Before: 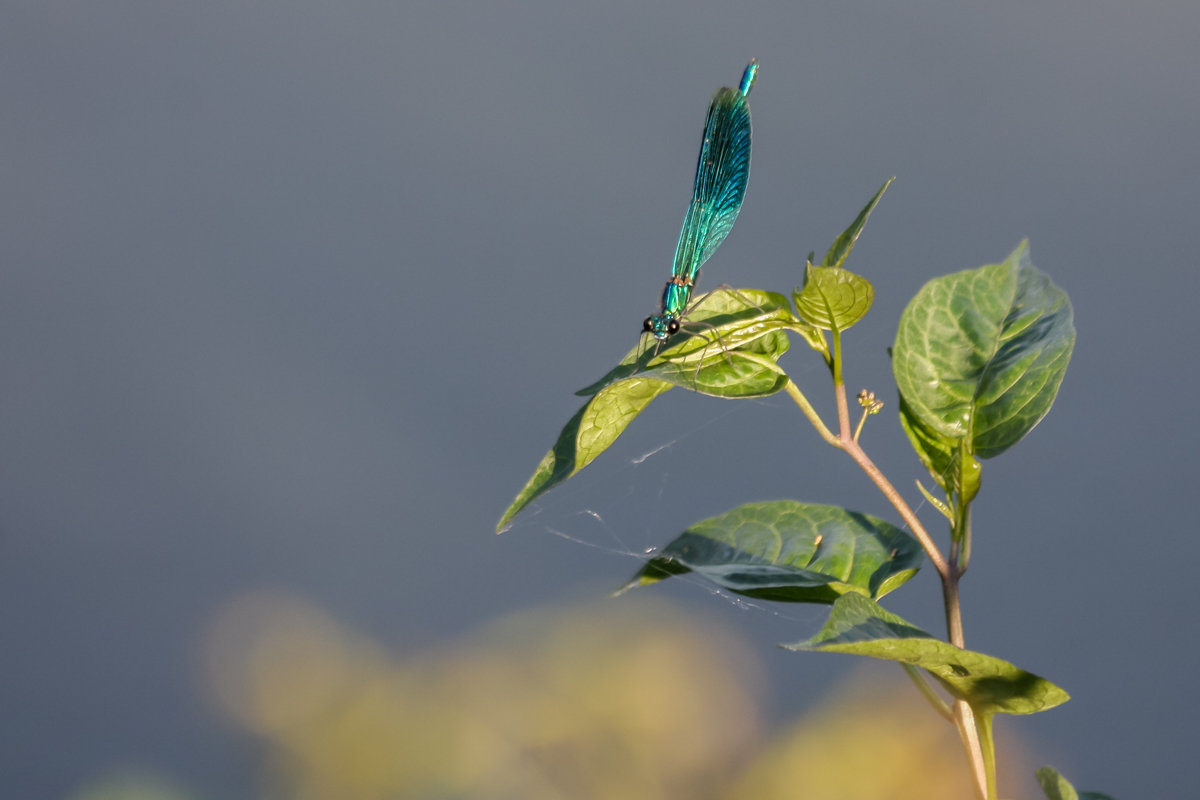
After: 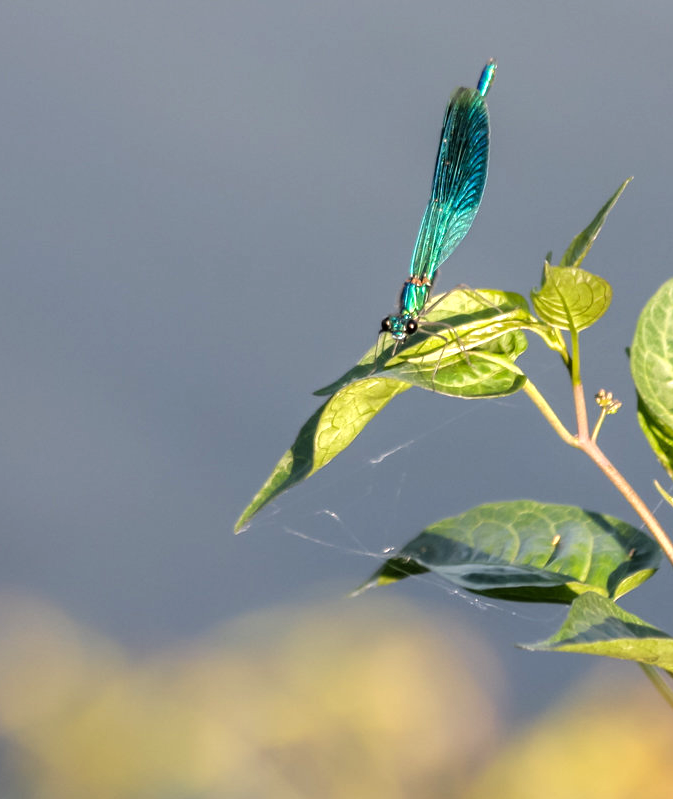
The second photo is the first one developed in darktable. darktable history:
tone equalizer: -8 EV -0.717 EV, -7 EV -0.665 EV, -6 EV -0.603 EV, -5 EV -0.367 EV, -3 EV 0.401 EV, -2 EV 0.6 EV, -1 EV 0.68 EV, +0 EV 0.749 EV, mask exposure compensation -0.511 EV
crop: left 21.859%, right 22.018%, bottom 0.004%
